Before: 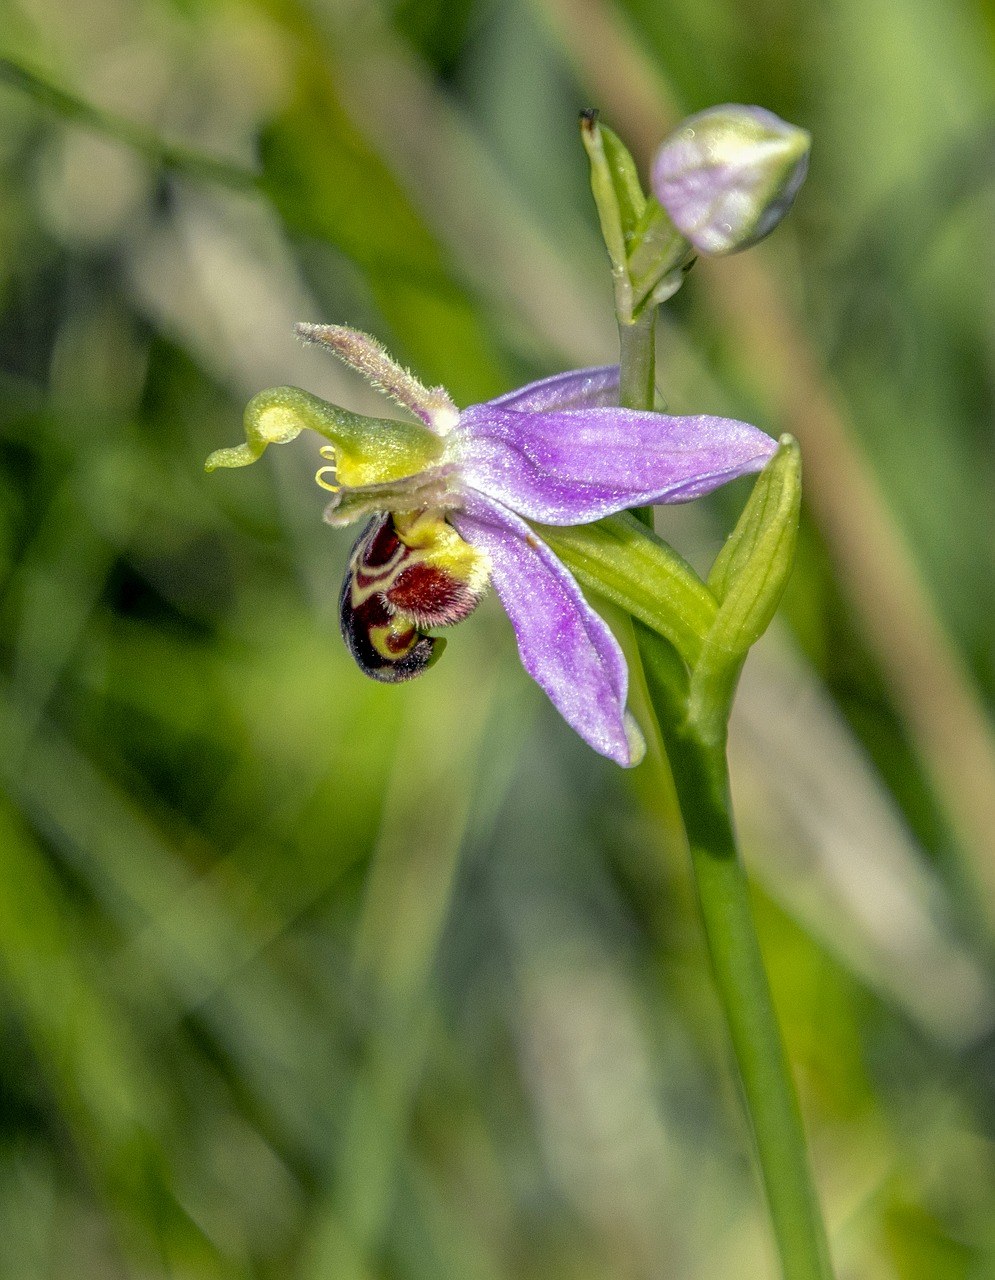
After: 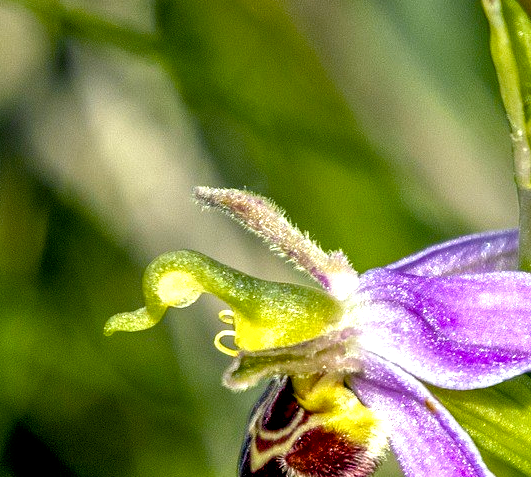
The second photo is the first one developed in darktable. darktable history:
crop: left 10.199%, top 10.675%, right 36.372%, bottom 52.019%
color balance rgb: global offset › luminance -0.494%, linear chroma grading › global chroma 24.928%, perceptual saturation grading › global saturation 20%, perceptual saturation grading › highlights -48.896%, perceptual saturation grading › shadows 25.517%, perceptual brilliance grading › global brilliance 19.557%, perceptual brilliance grading › shadows -39.686%, global vibrance 20%
